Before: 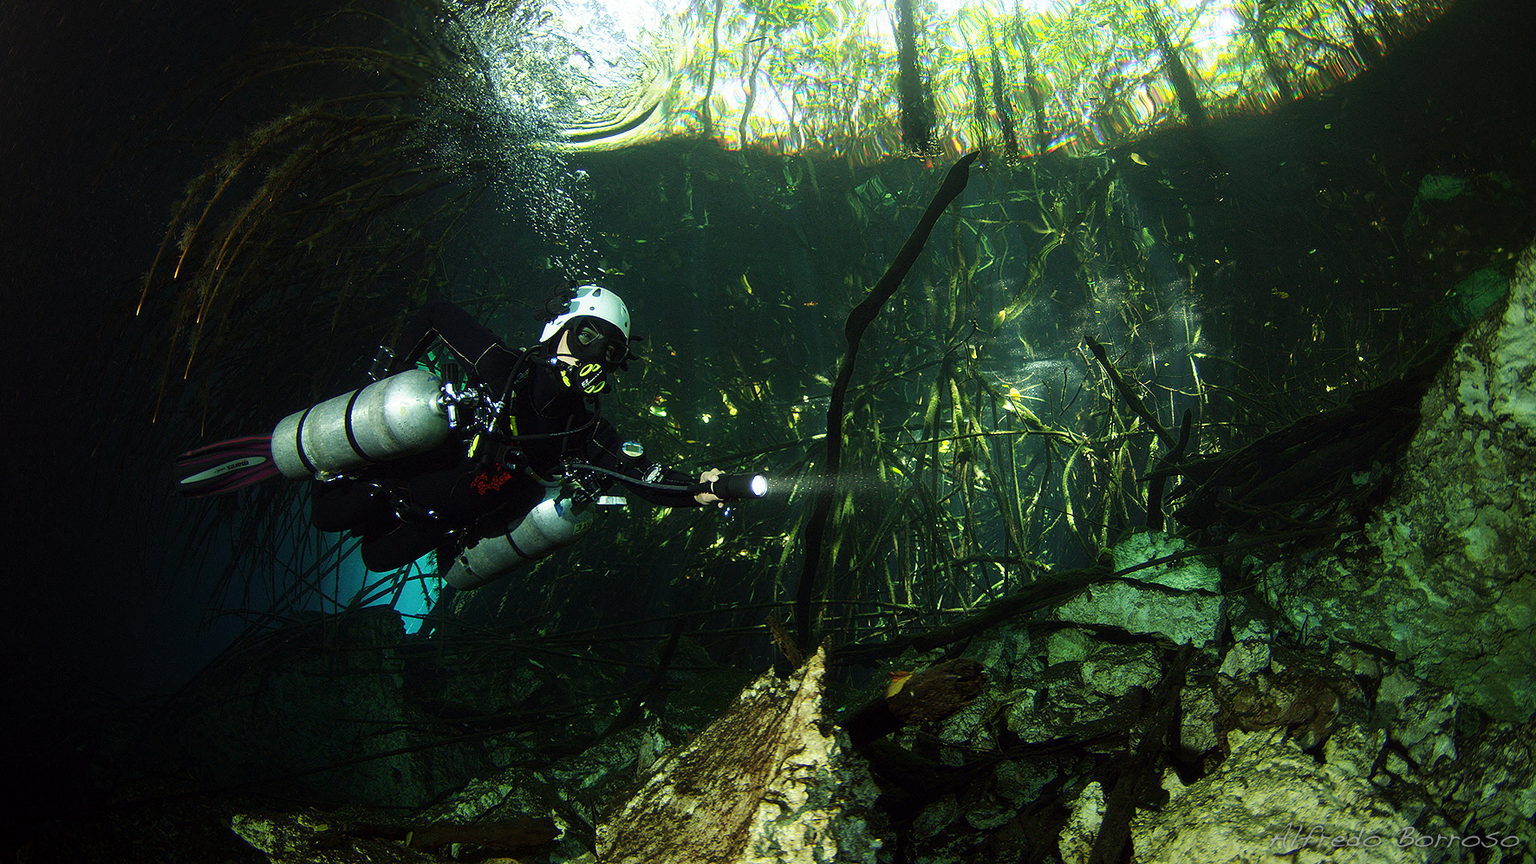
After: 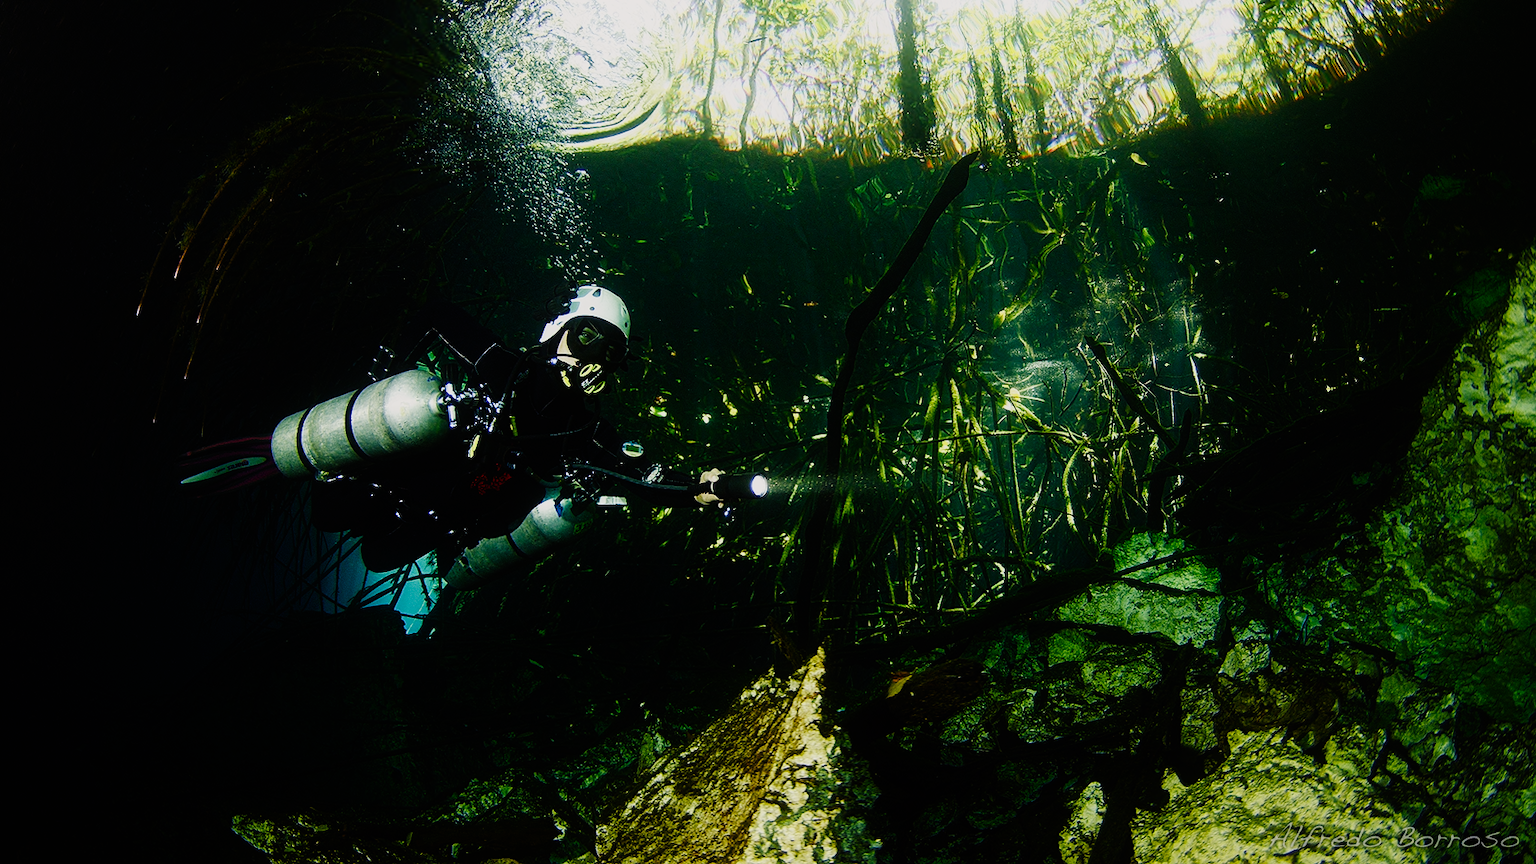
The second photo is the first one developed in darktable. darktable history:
sigmoid "_builtin_smooth": skew -0.2, preserve hue 0%, red attenuation 0.1, red rotation 0.035, green attenuation 0.1, green rotation -0.017, blue attenuation 0.15, blue rotation -0.052, base primaries Rec2020
contrast equalizer: y [[0.5, 0.5, 0.468, 0.5, 0.5, 0.5], [0.5 ×6], [0.5 ×6], [0 ×6], [0 ×6]]
color balance rgb: shadows lift › chroma 1%, shadows lift › hue 217.2°, power › hue 310.8°, highlights gain › chroma 2%, highlights gain › hue 44.4°, global offset › luminance 0.25%, global offset › hue 171.6°, perceptual saturation grading › global saturation 14.09%, perceptual saturation grading › highlights -30%, perceptual saturation grading › shadows 50.67%, global vibrance 25%, contrast 20%
color equalizer: brightness › orange 1.03, brightness › green 0.972, brightness › cyan 0.961, brightness › blue 0.972
diffuse or sharpen "bloom 10%": radius span 32, 1st order speed 50%, 2nd order speed 50%, 3rd order speed 50%, 4th order speed 50% | blend: blend mode normal, opacity 10%; mask: uniform (no mask)
rgb primaries "creative|pastel": red hue -0.035, red purity 0.75, green hue 0.087, green purity 0.7, blue hue -0.122, blue purity 1.2
